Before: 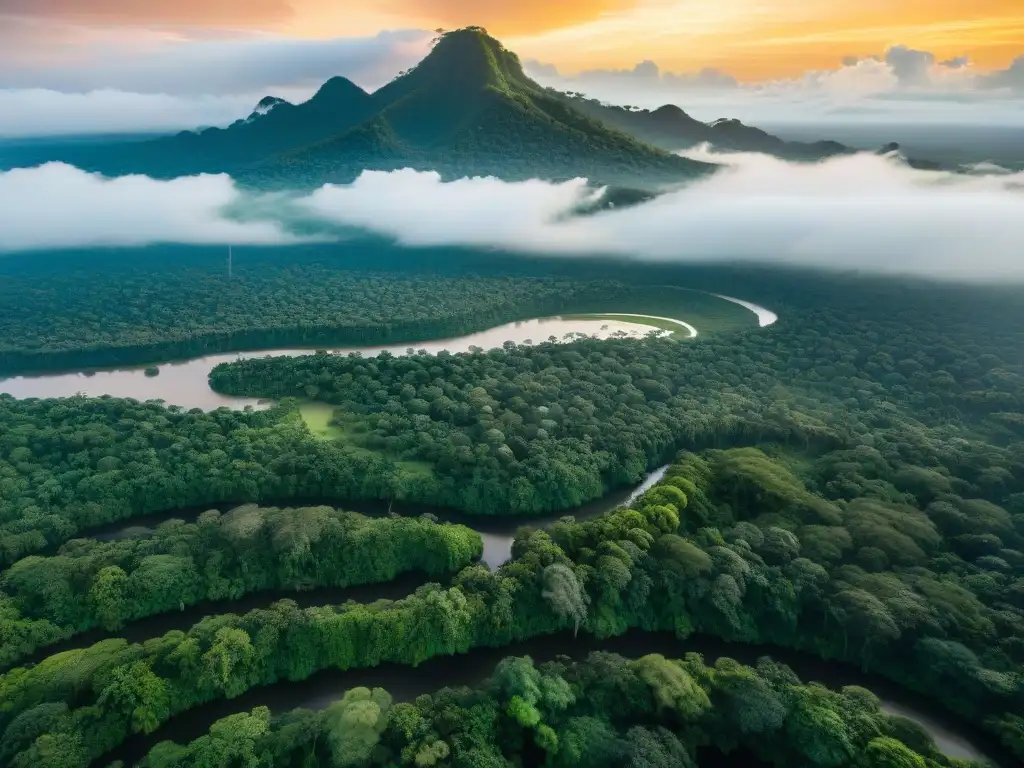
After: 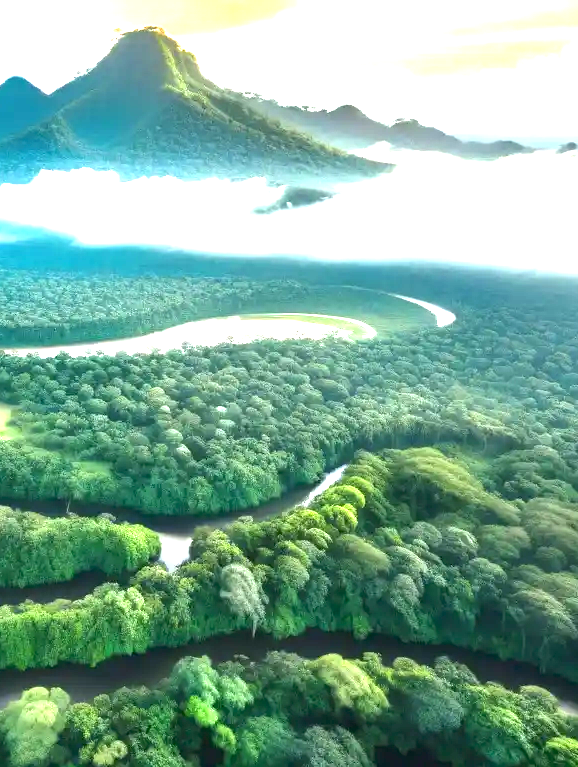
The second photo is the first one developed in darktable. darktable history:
crop: left 31.515%, top 0.012%, right 11.999%
exposure: exposure 2.241 EV, compensate highlight preservation false
